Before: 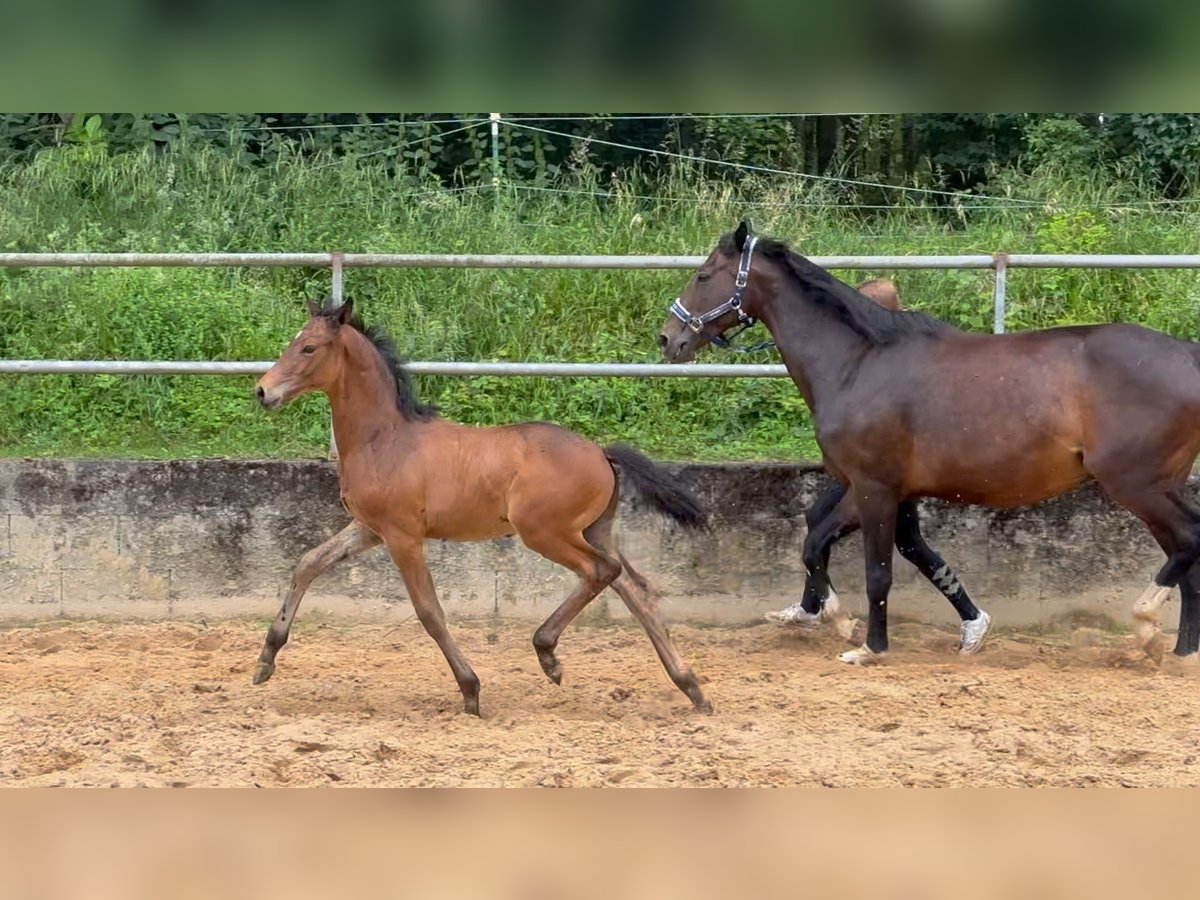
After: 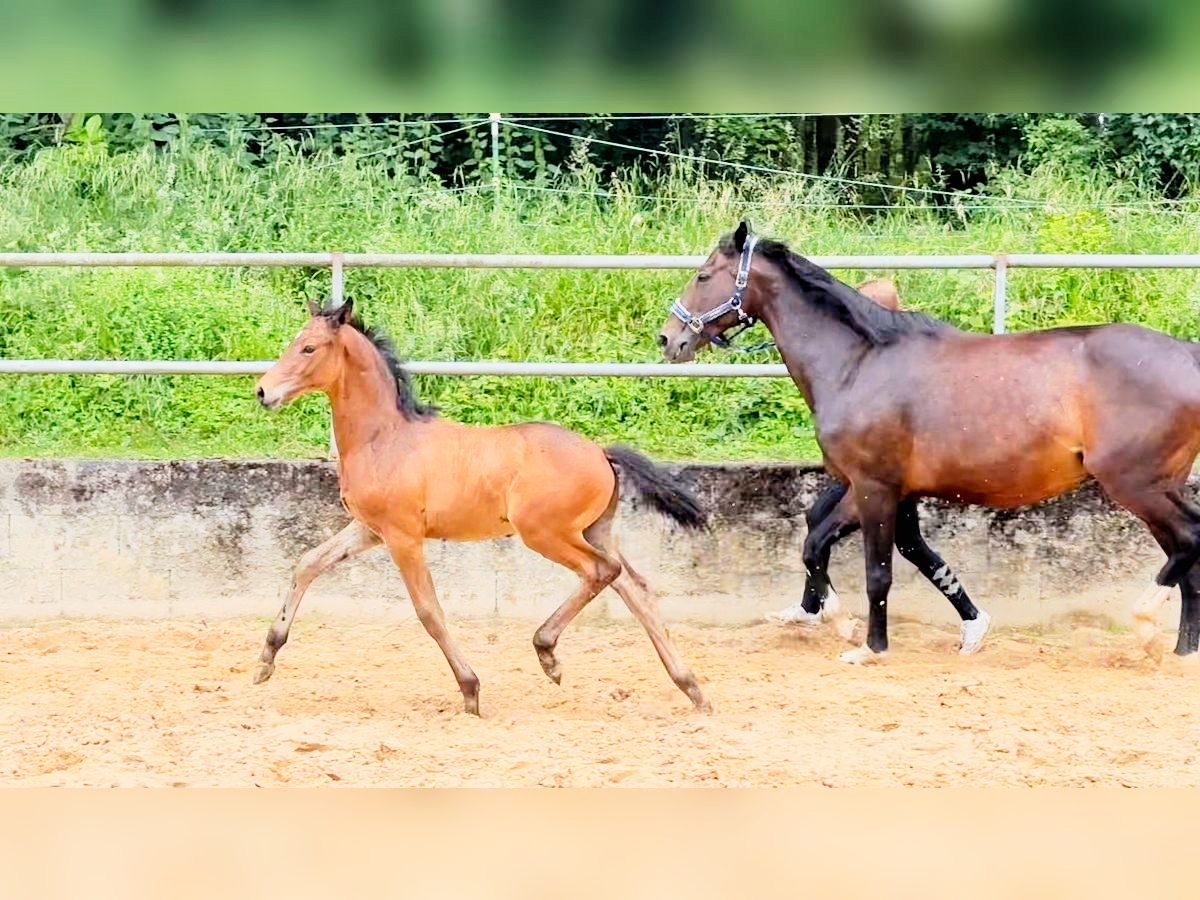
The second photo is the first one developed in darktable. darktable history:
filmic rgb: black relative exposure -7.16 EV, white relative exposure 5.38 EV, threshold 3.04 EV, hardness 3.02, color science v6 (2022), enable highlight reconstruction true
exposure: black level correction 0, exposure 1.199 EV, compensate highlight preservation false
tone curve: curves: ch0 [(0, 0.006) (0.046, 0.011) (0.13, 0.062) (0.338, 0.327) (0.494, 0.55) (0.728, 0.835) (1, 1)]; ch1 [(0, 0) (0.346, 0.324) (0.45, 0.431) (0.5, 0.5) (0.522, 0.517) (0.55, 0.57) (1, 1)]; ch2 [(0, 0) (0.453, 0.418) (0.5, 0.5) (0.526, 0.524) (0.554, 0.598) (0.622, 0.679) (0.707, 0.761) (1, 1)], preserve colors none
contrast equalizer: octaves 7, y [[0.5, 0.5, 0.472, 0.5, 0.5, 0.5], [0.5 ×6], [0.5 ×6], [0 ×6], [0 ×6]]
